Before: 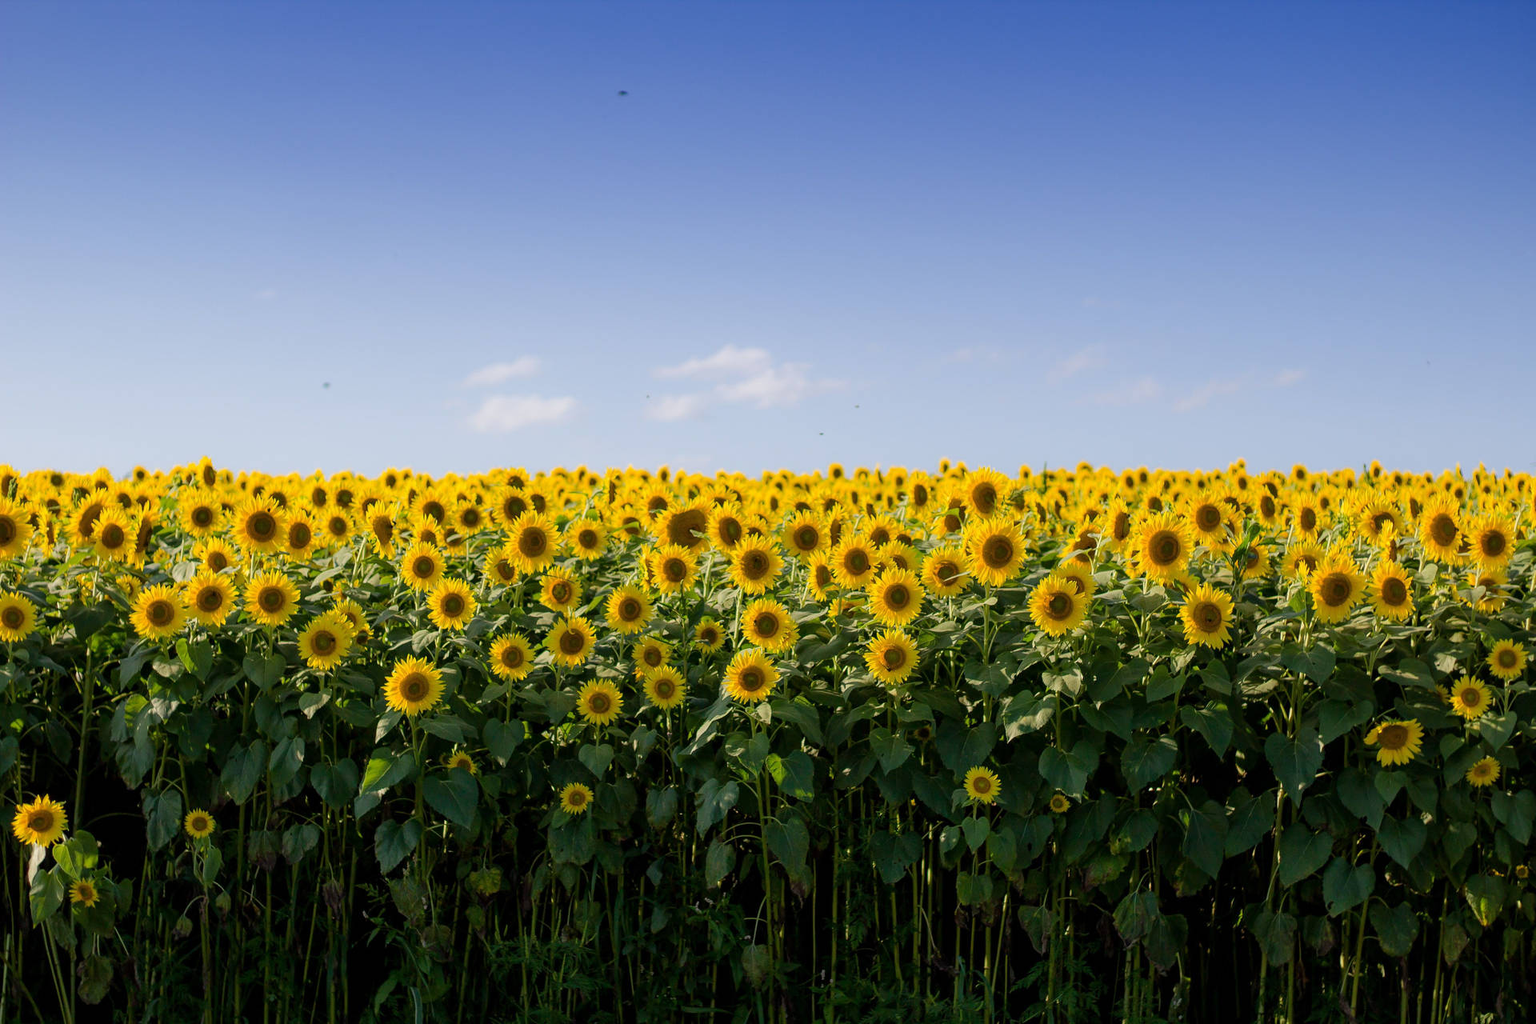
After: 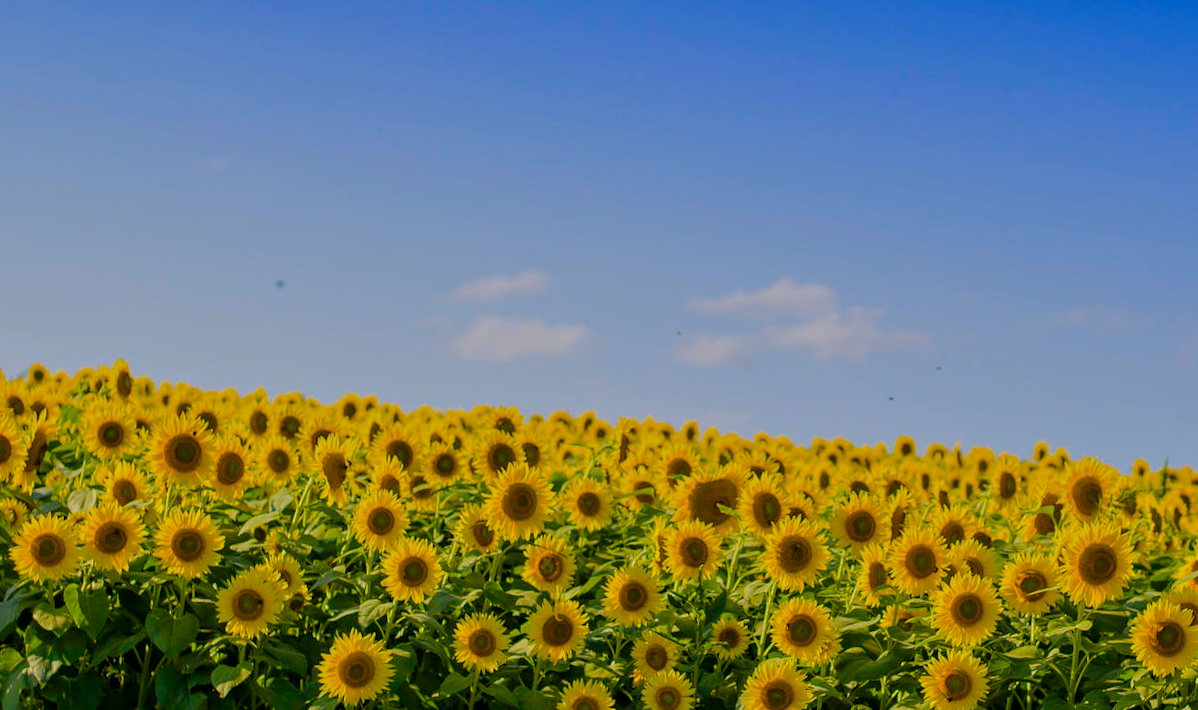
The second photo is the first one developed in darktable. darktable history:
crop and rotate: angle -4.99°, left 2.122%, top 6.945%, right 27.566%, bottom 30.519%
color balance rgb: linear chroma grading › global chroma 23.15%, perceptual saturation grading › global saturation 28.7%, perceptual saturation grading › mid-tones 12.04%, perceptual saturation grading › shadows 10.19%, global vibrance 22.22%
tone equalizer: -8 EV -0.002 EV, -7 EV 0.005 EV, -6 EV -0.008 EV, -5 EV 0.007 EV, -4 EV -0.042 EV, -3 EV -0.233 EV, -2 EV -0.662 EV, -1 EV -0.983 EV, +0 EV -0.969 EV, smoothing diameter 2%, edges refinement/feathering 20, mask exposure compensation -1.57 EV, filter diffusion 5
contrast equalizer: octaves 7, y [[0.5, 0.502, 0.506, 0.511, 0.52, 0.537], [0.5 ×6], [0.505, 0.509, 0.518, 0.534, 0.553, 0.561], [0 ×6], [0 ×6]]
